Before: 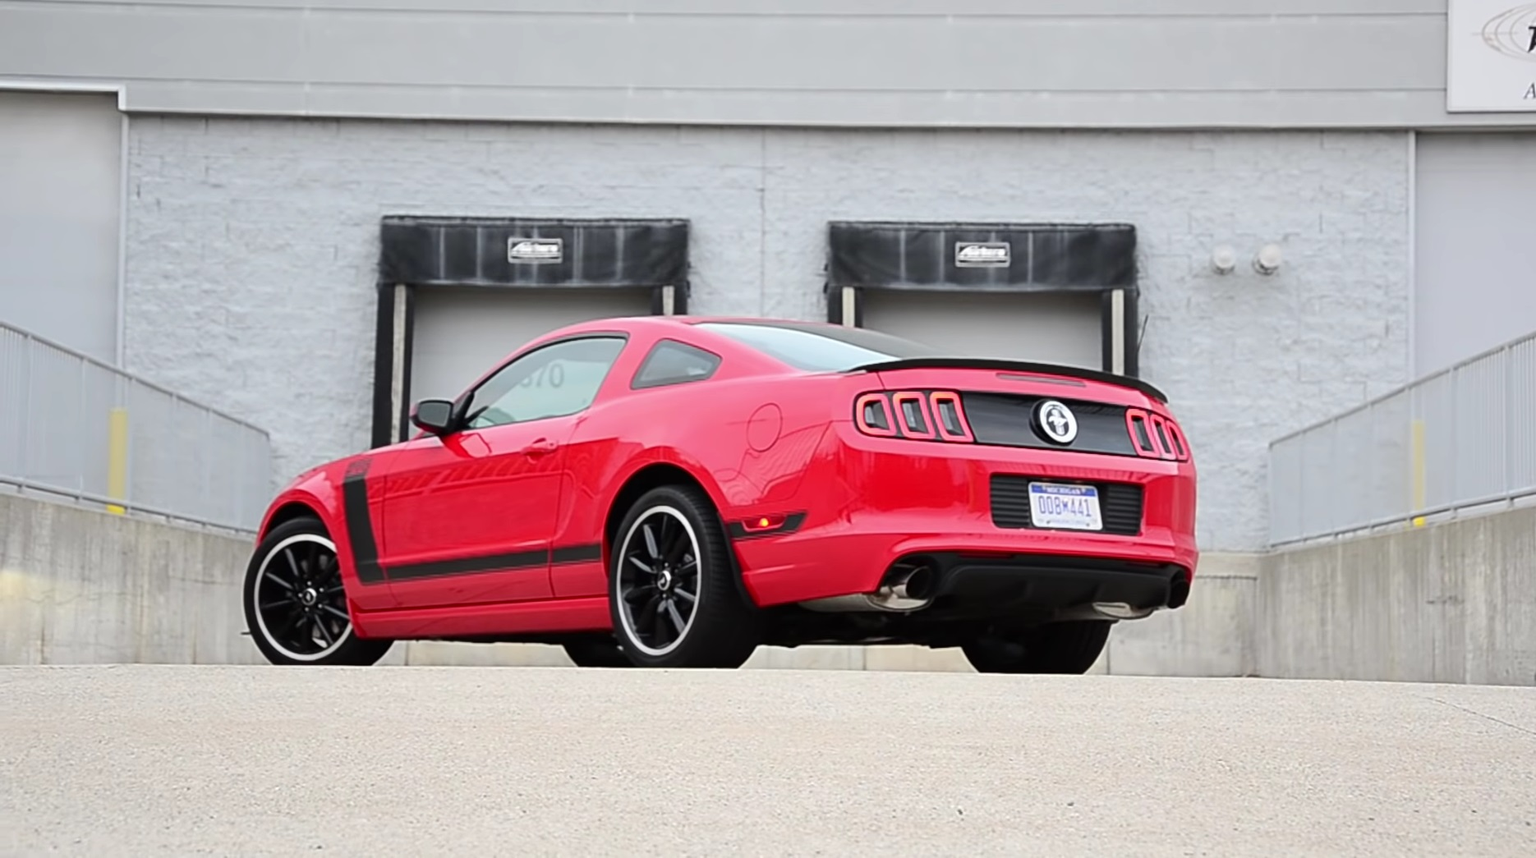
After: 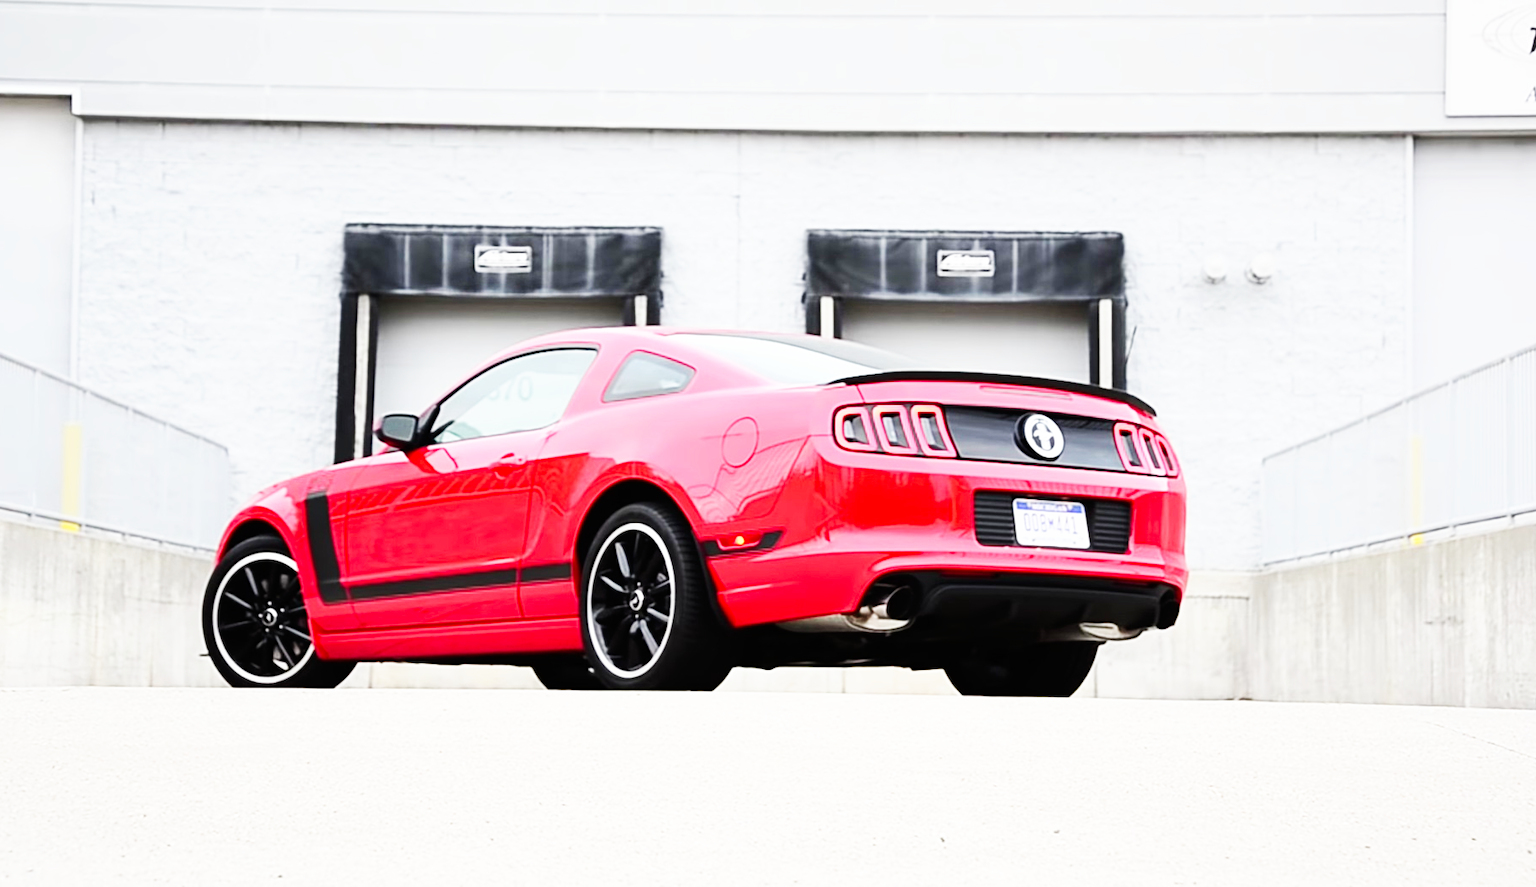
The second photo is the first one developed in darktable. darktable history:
crop and rotate: left 3.238%
base curve: curves: ch0 [(0, 0) (0.007, 0.004) (0.027, 0.03) (0.046, 0.07) (0.207, 0.54) (0.442, 0.872) (0.673, 0.972) (1, 1)], preserve colors none
